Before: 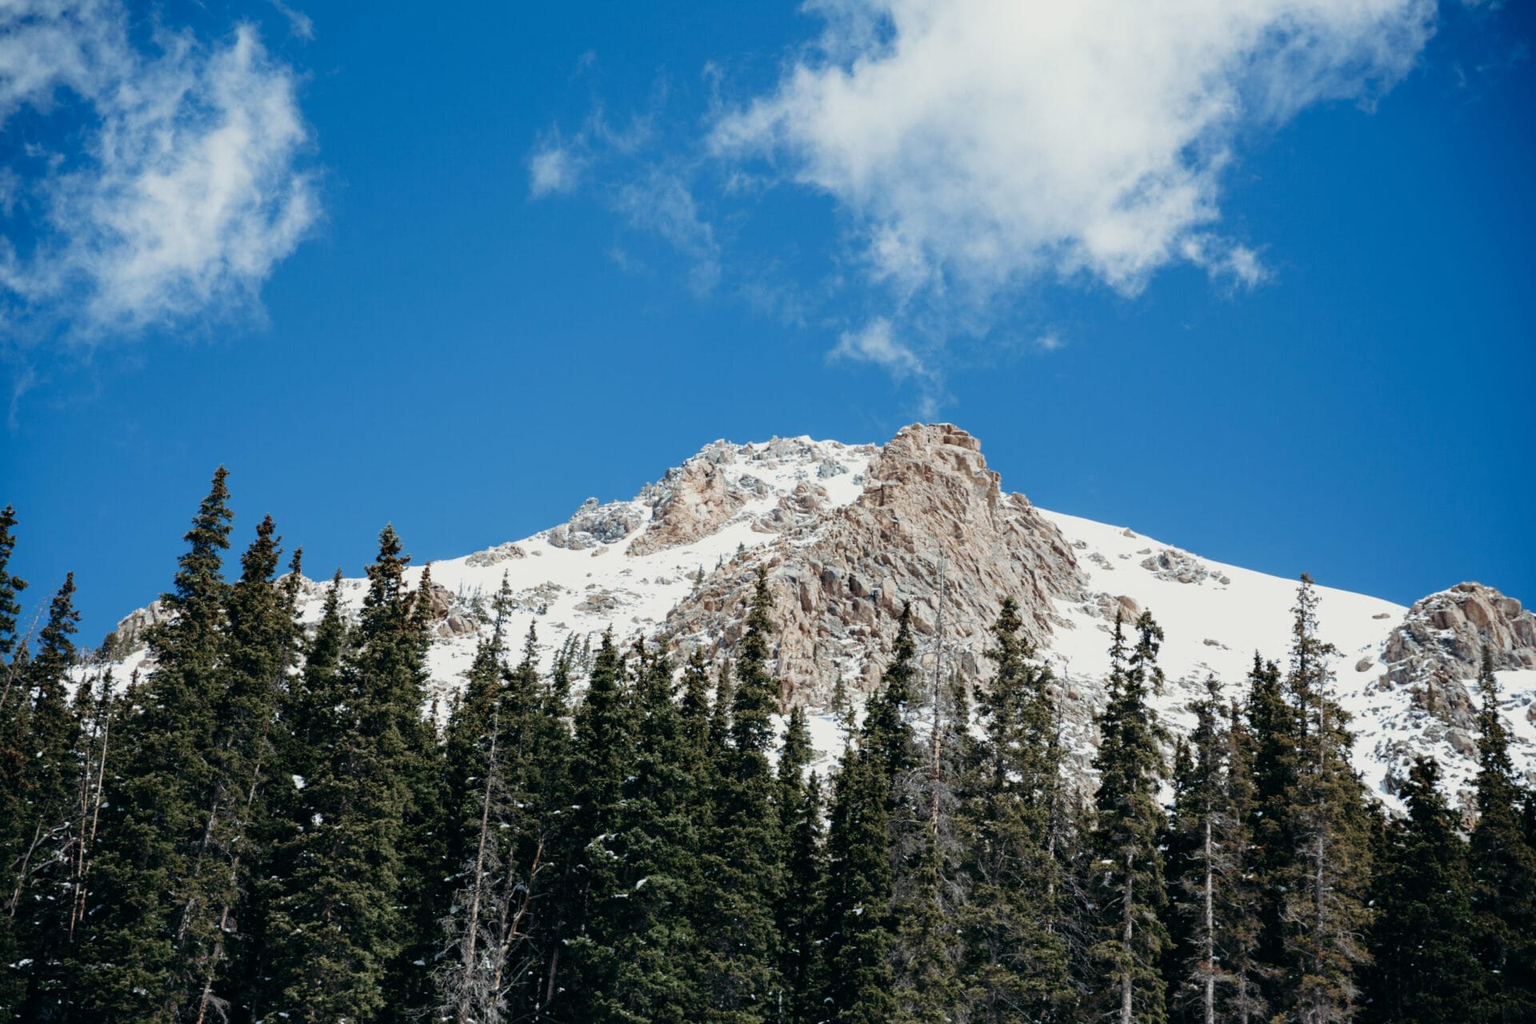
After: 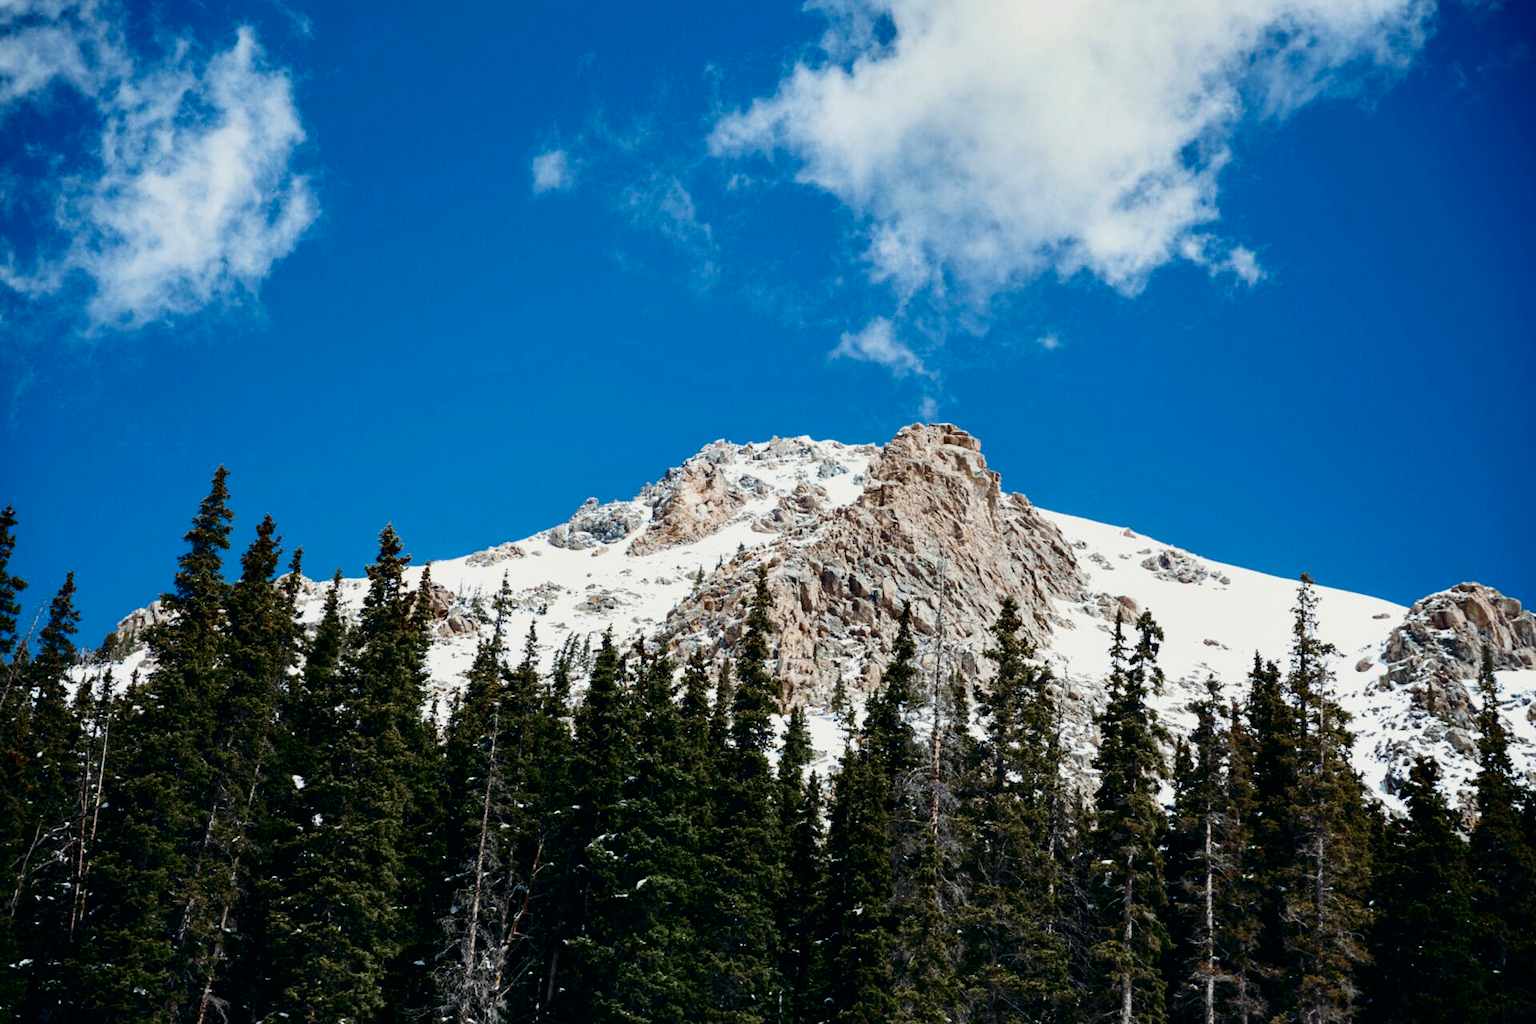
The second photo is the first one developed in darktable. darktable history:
contrast brightness saturation: contrast 0.213, brightness -0.101, saturation 0.212
shadows and highlights: shadows 6.15, soften with gaussian
